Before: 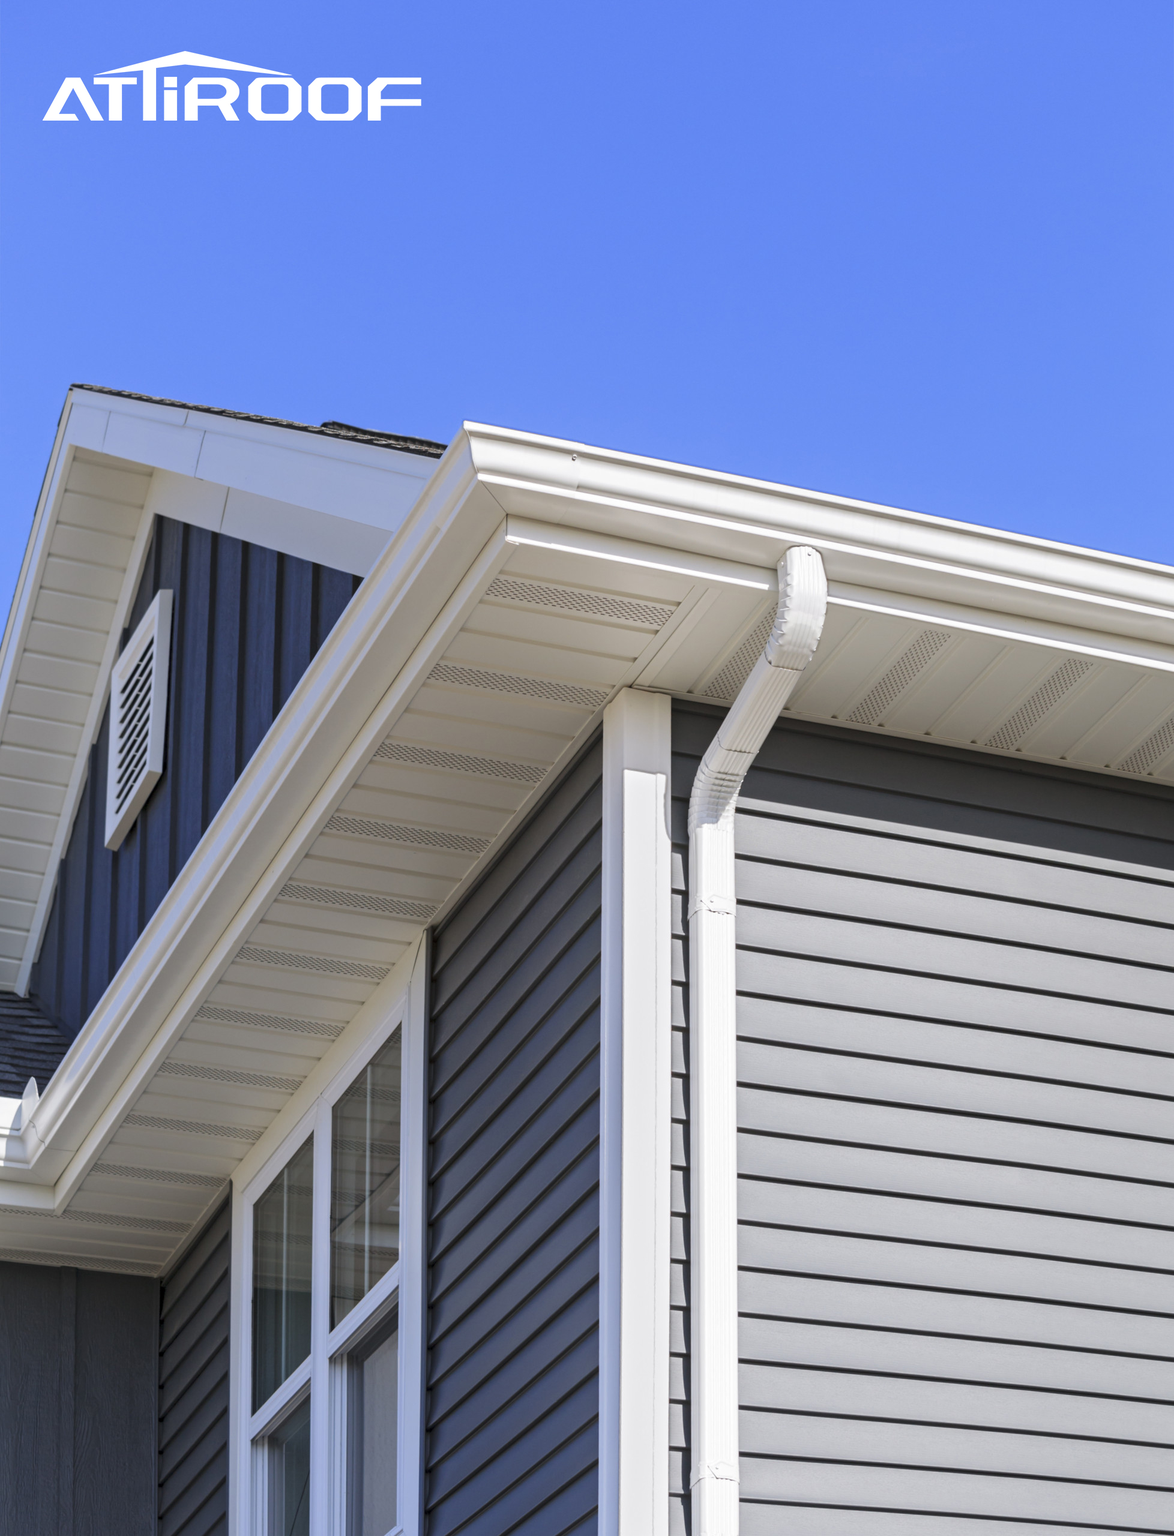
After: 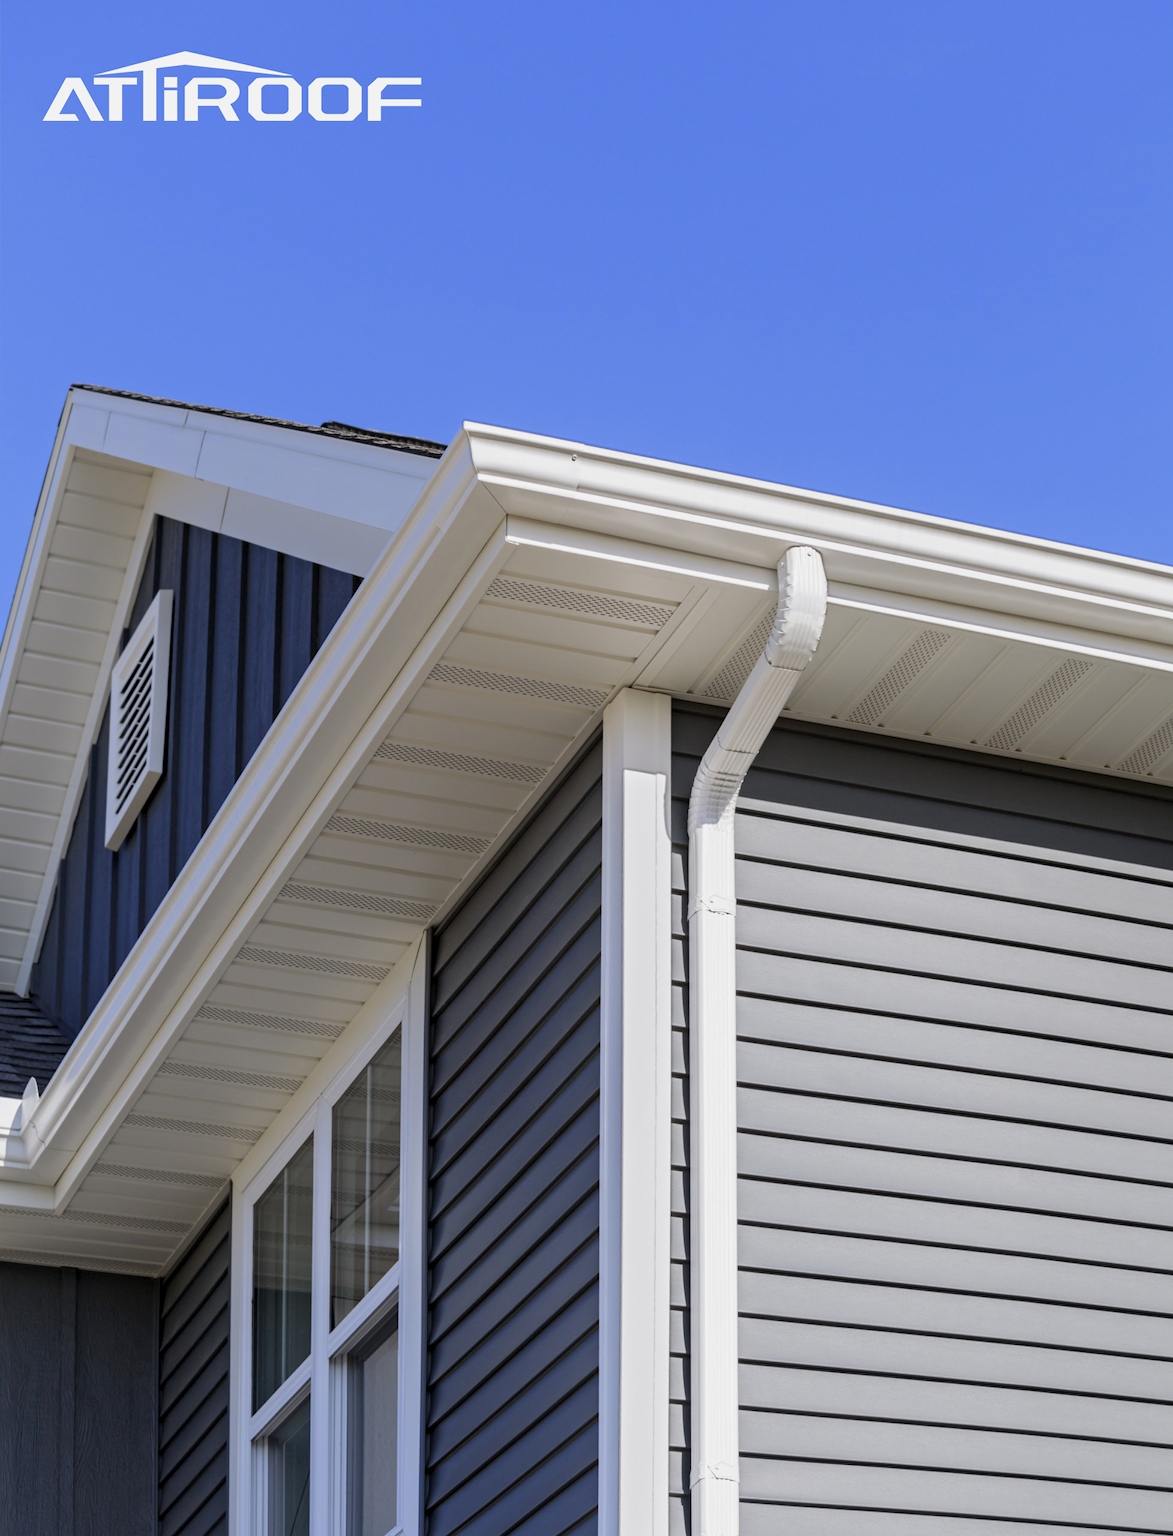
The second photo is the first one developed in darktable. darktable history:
exposure: black level correction 0.009, exposure -0.166 EV, compensate exposure bias true, compensate highlight preservation false
